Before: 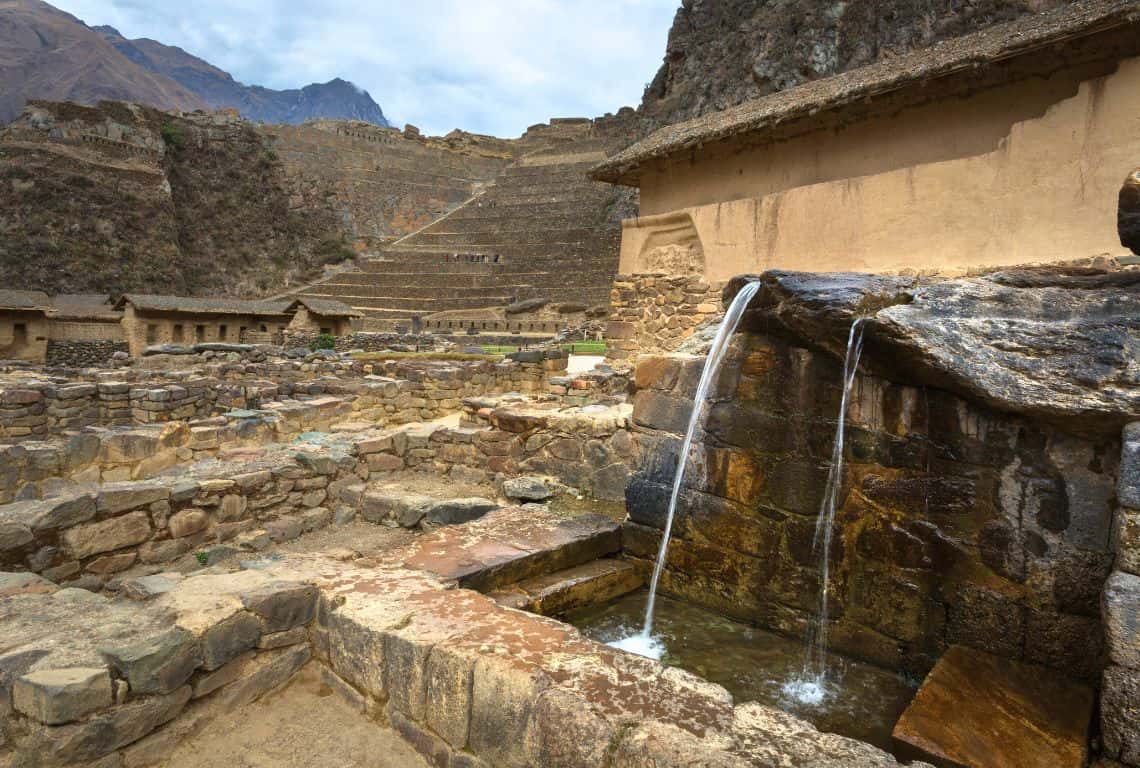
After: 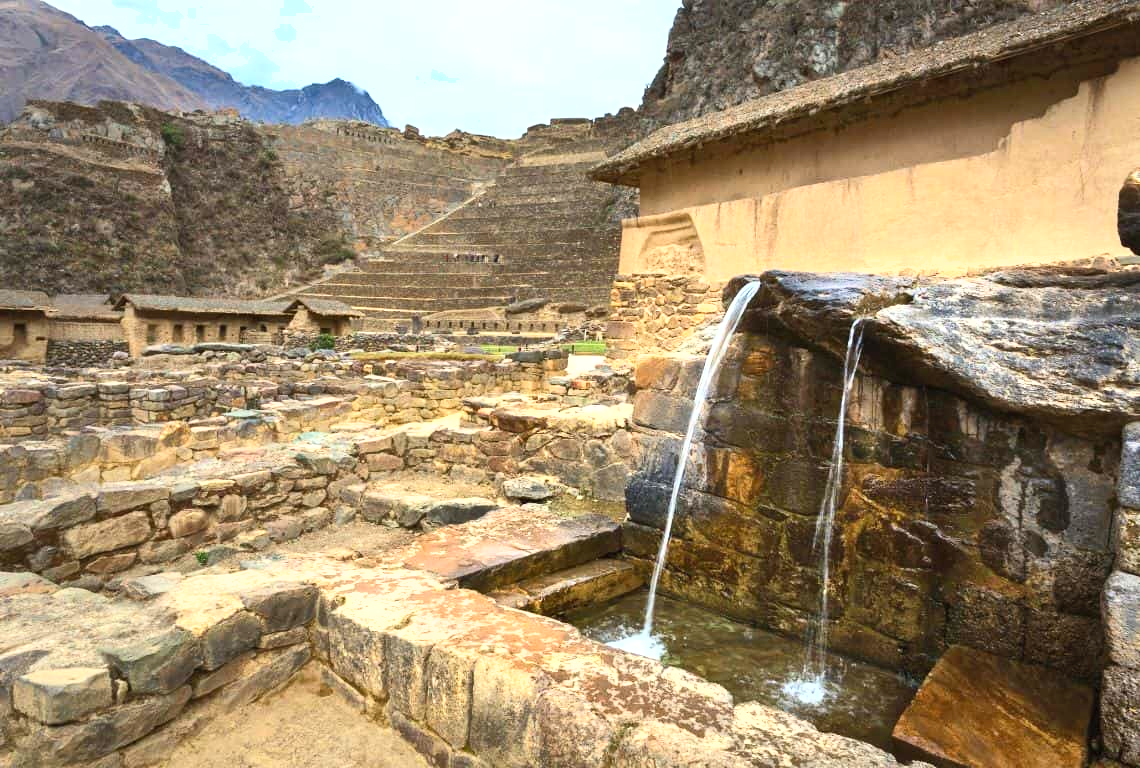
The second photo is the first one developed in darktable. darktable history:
shadows and highlights: white point adjustment 0.967, soften with gaussian
contrast brightness saturation: contrast 0.199, brightness 0.145, saturation 0.145
exposure: exposure 0.515 EV, compensate highlight preservation false
